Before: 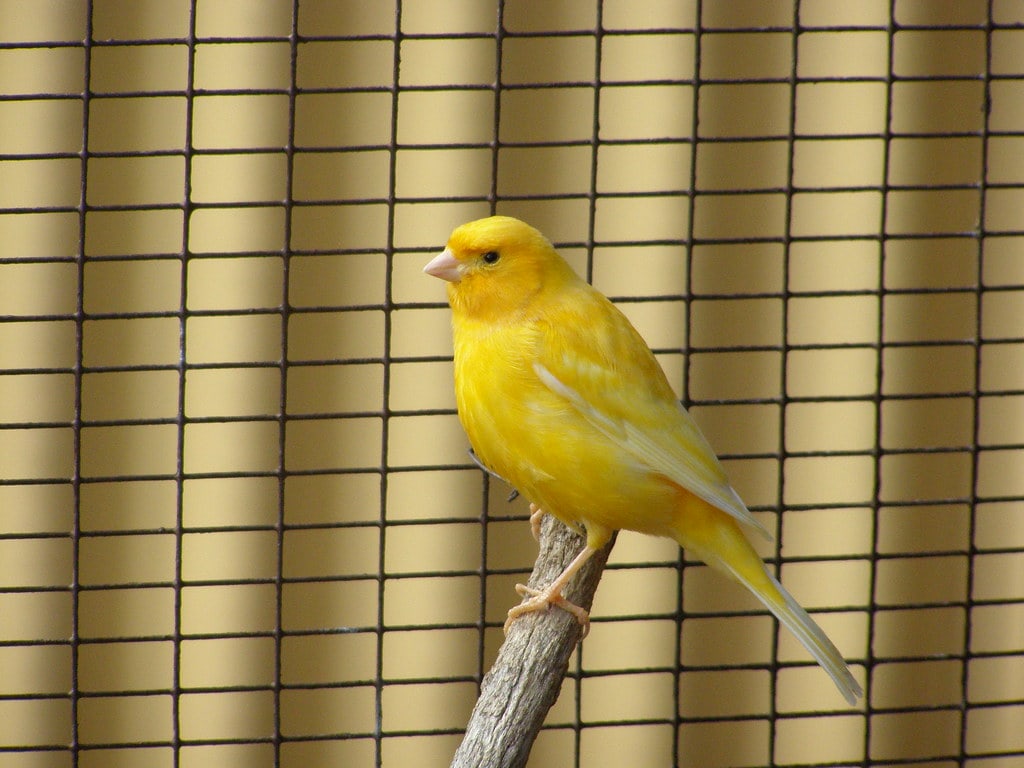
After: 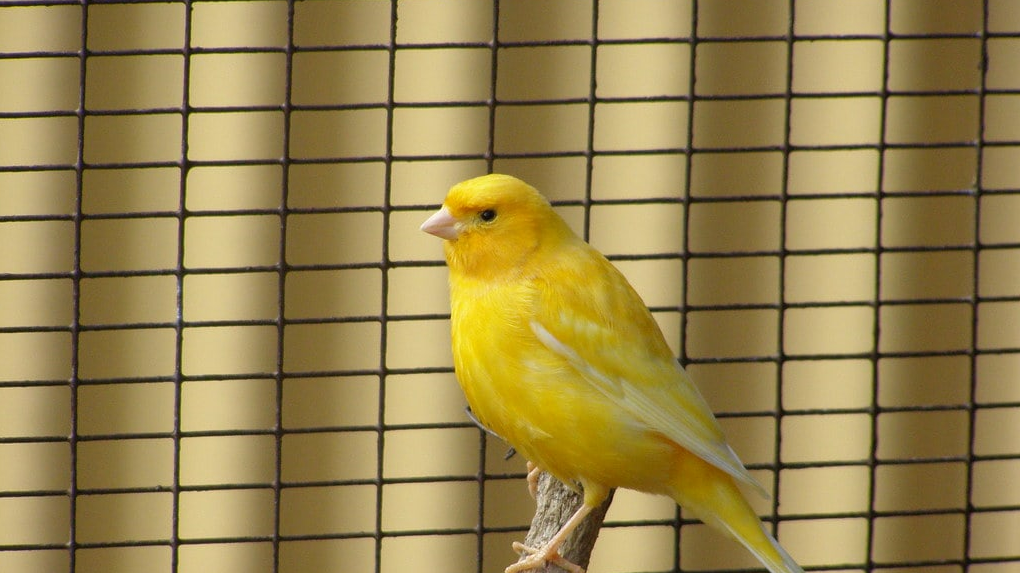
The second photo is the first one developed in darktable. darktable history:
crop: left 0.387%, top 5.469%, bottom 19.809%
